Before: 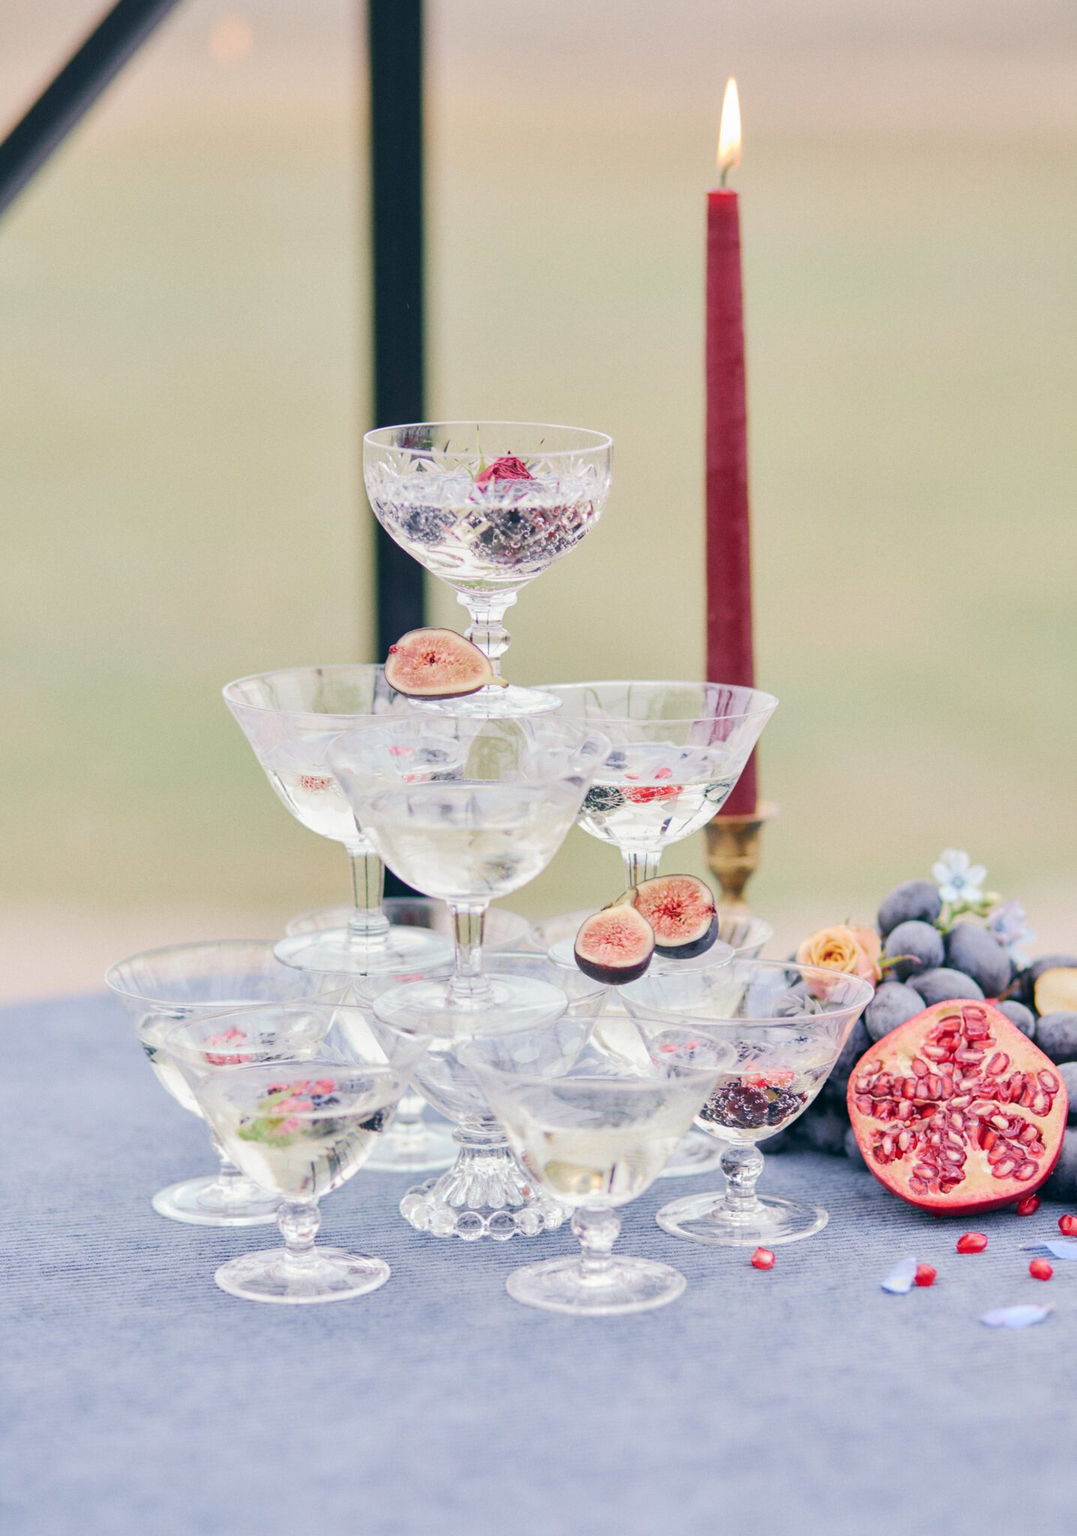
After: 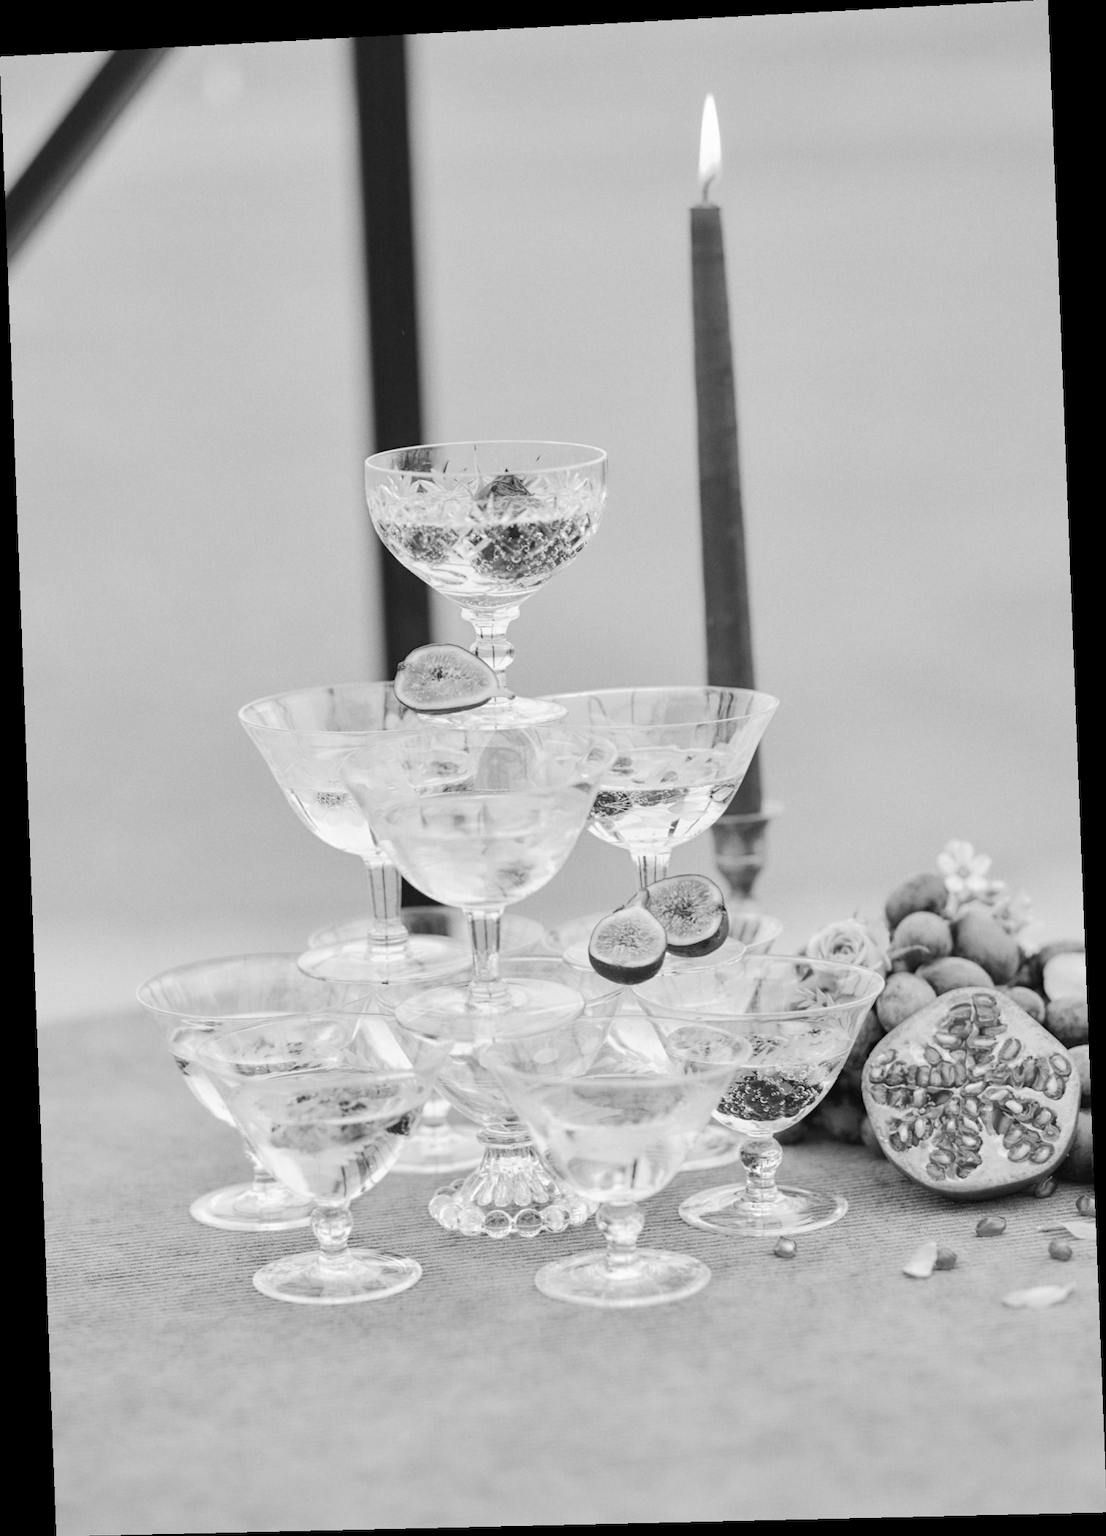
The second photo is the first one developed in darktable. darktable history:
monochrome: a 2.21, b -1.33, size 2.2
rotate and perspective: rotation -2.22°, lens shift (horizontal) -0.022, automatic cropping off
